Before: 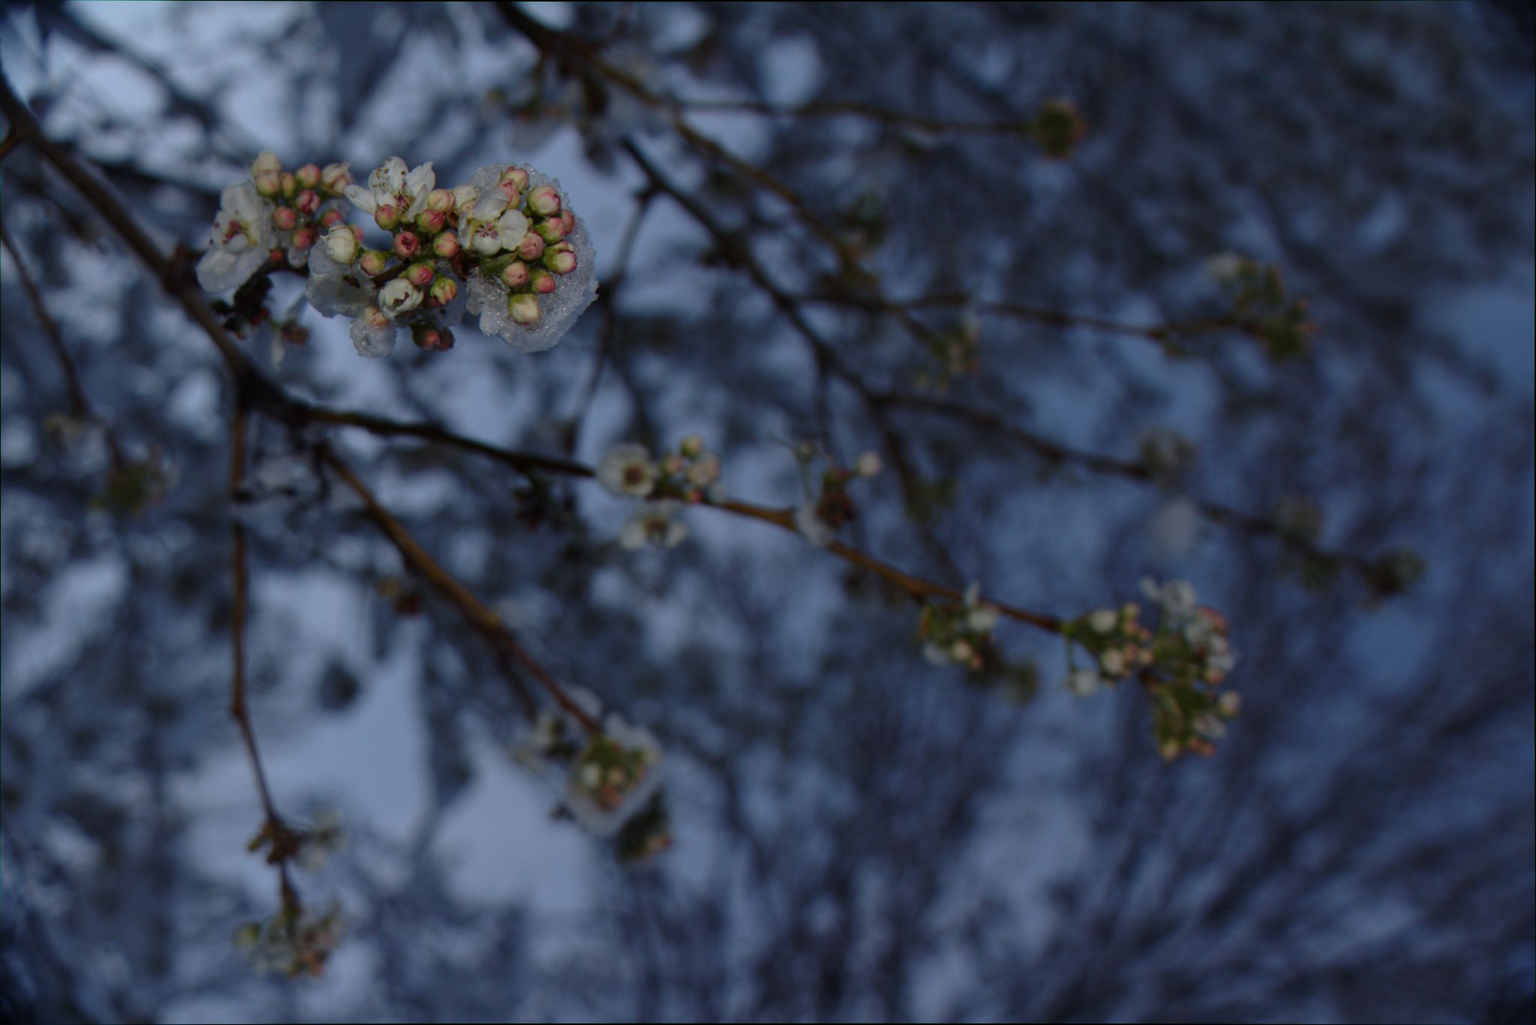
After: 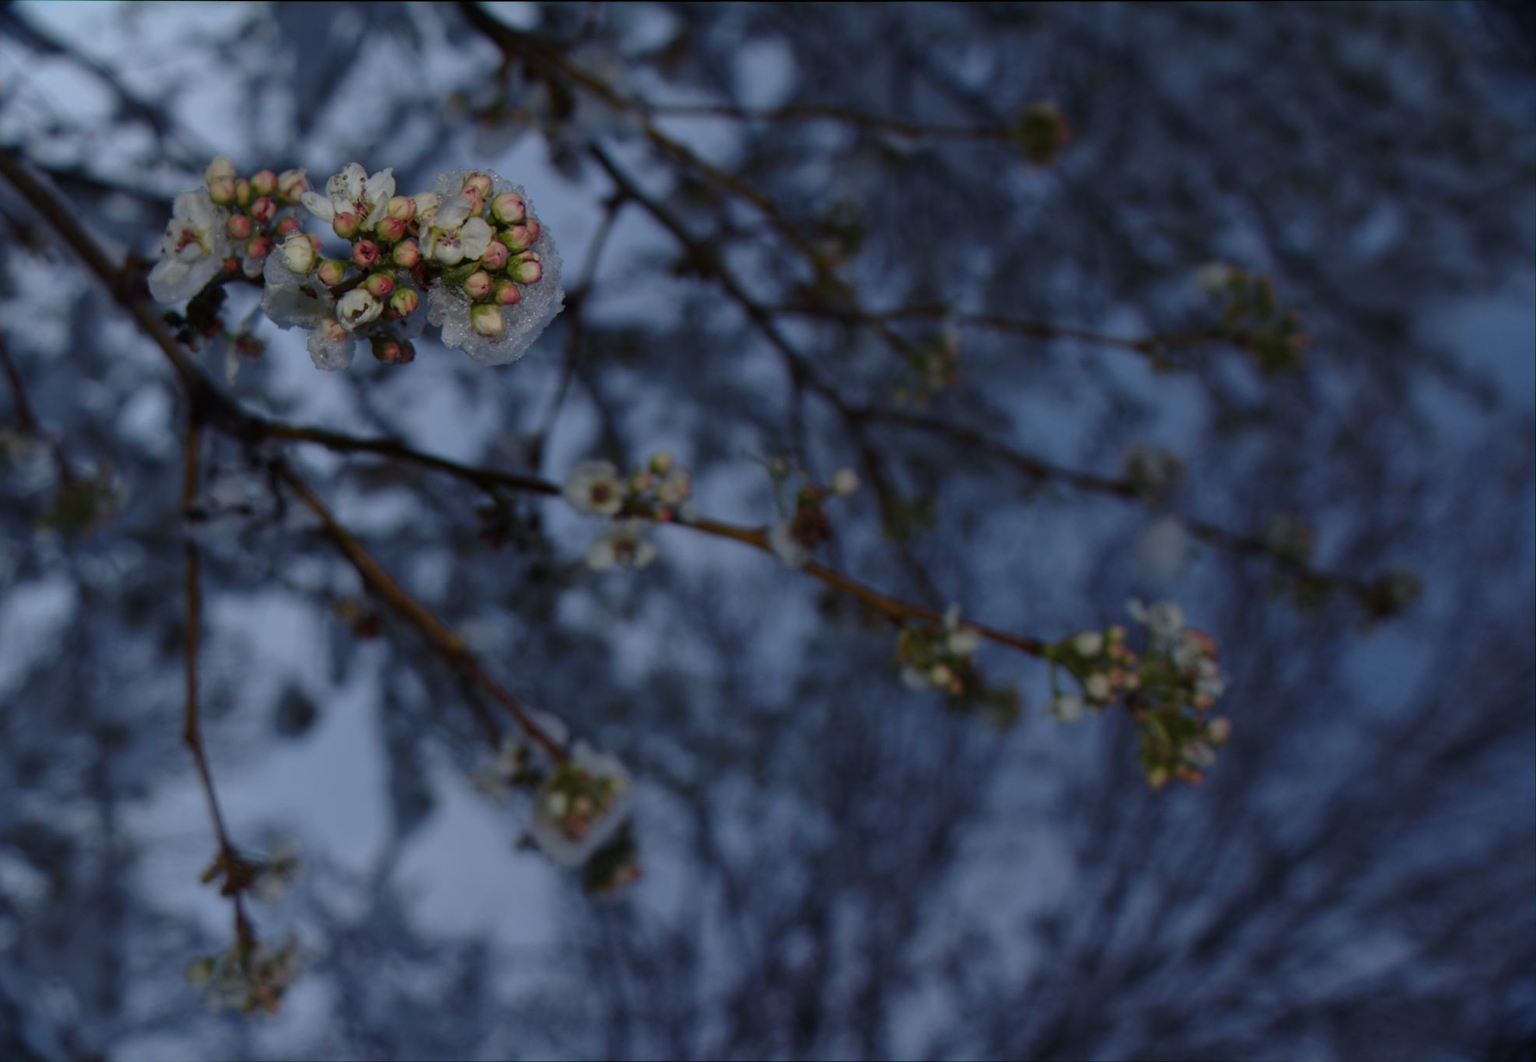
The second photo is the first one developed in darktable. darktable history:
crop and rotate: left 3.543%
